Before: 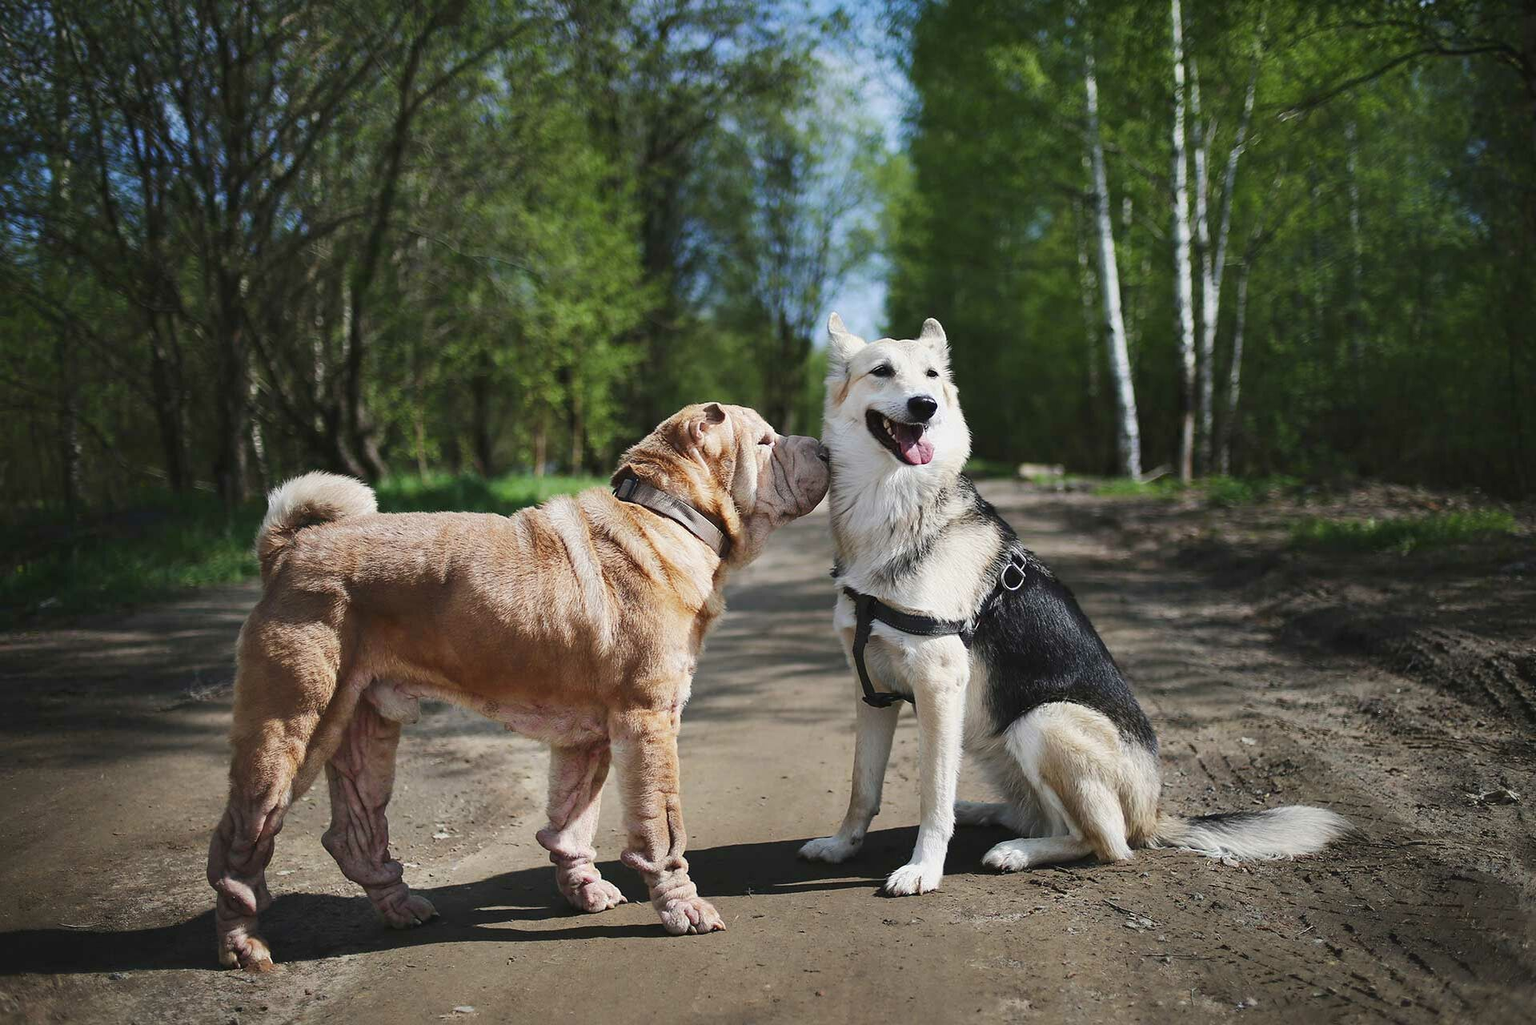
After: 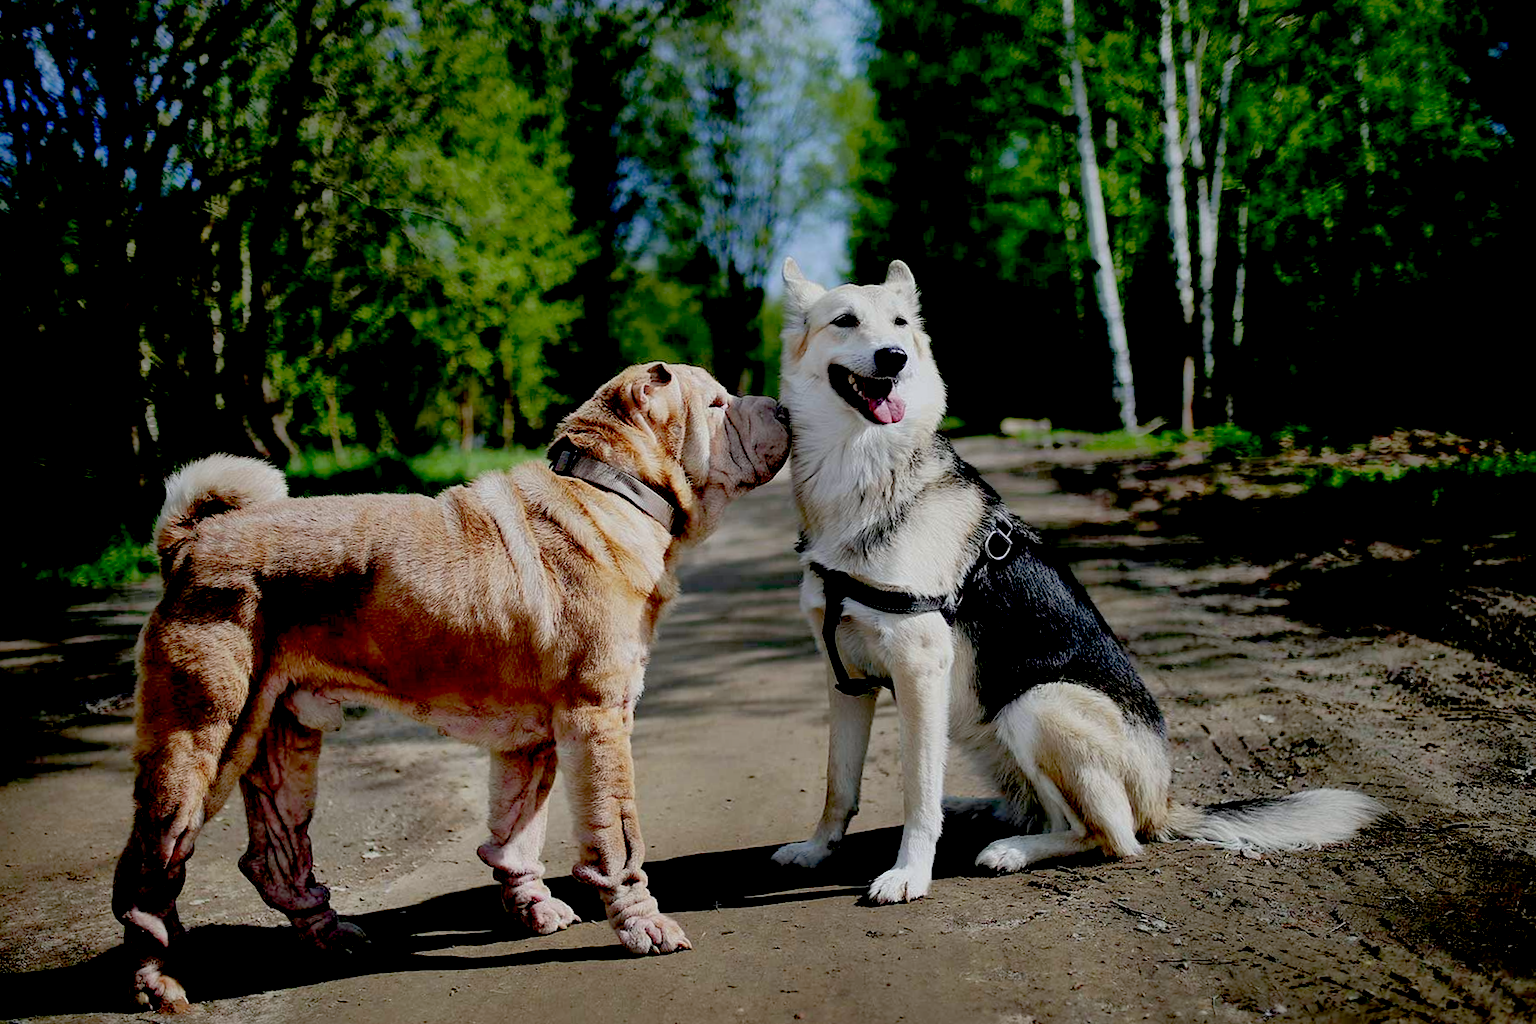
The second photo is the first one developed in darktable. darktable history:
white balance: red 0.988, blue 1.017
exposure: black level correction 0.046, exposure -0.228 EV, compensate highlight preservation false
crop and rotate: angle 1.96°, left 5.673%, top 5.673%
shadows and highlights: on, module defaults
